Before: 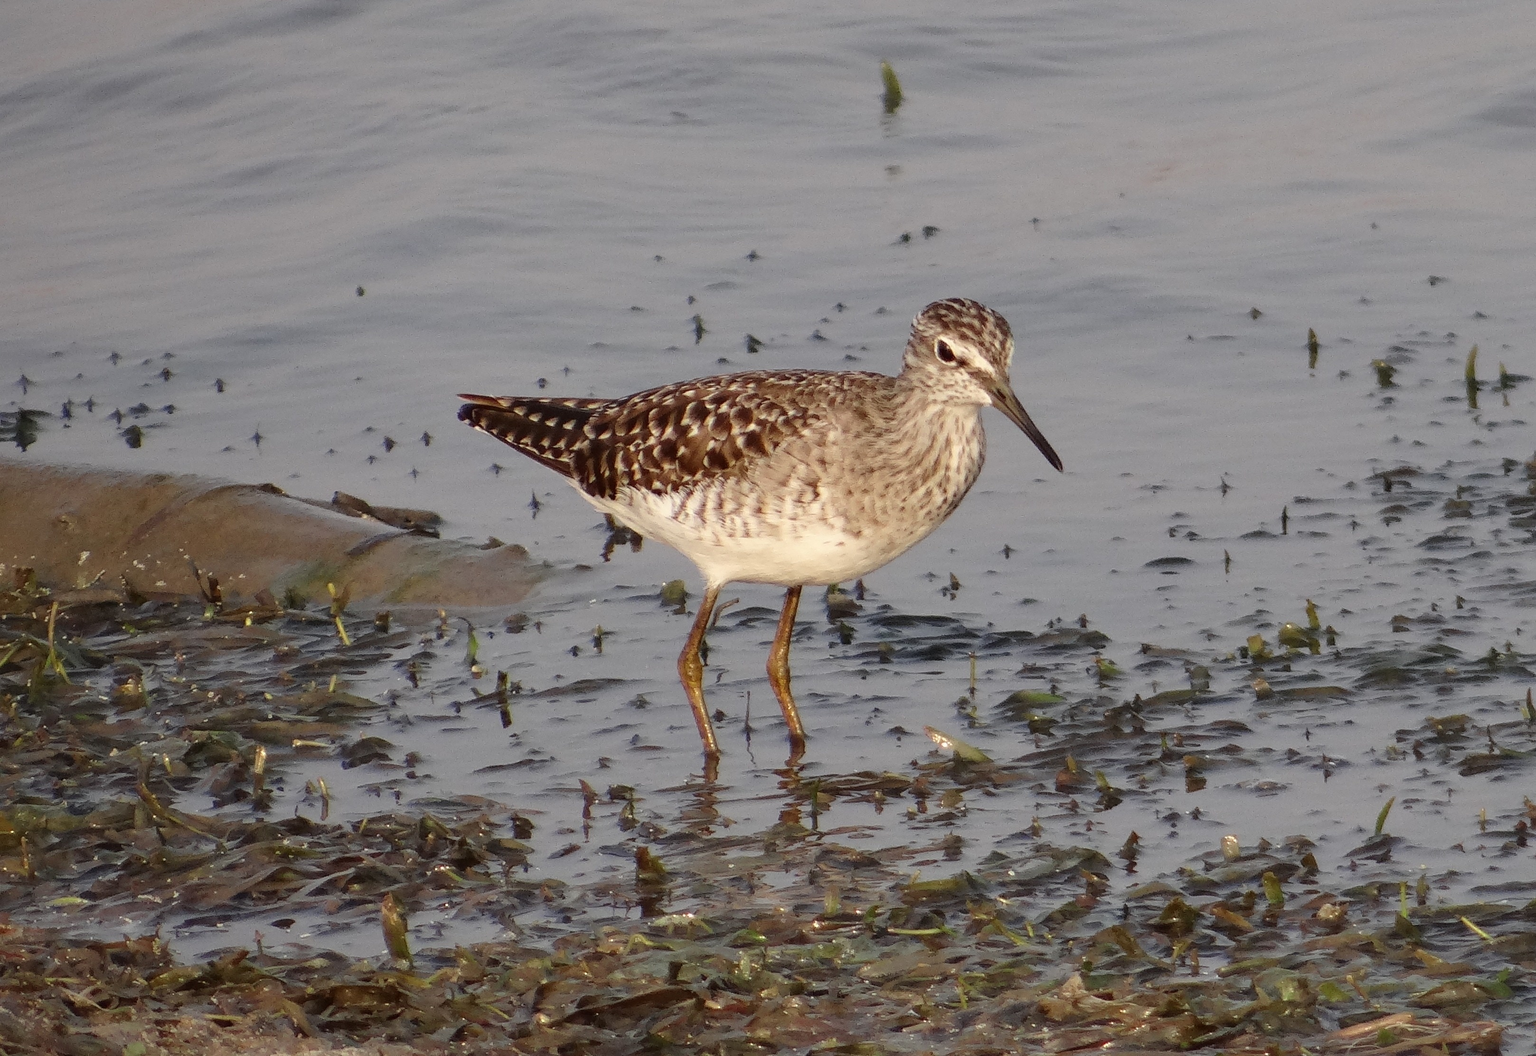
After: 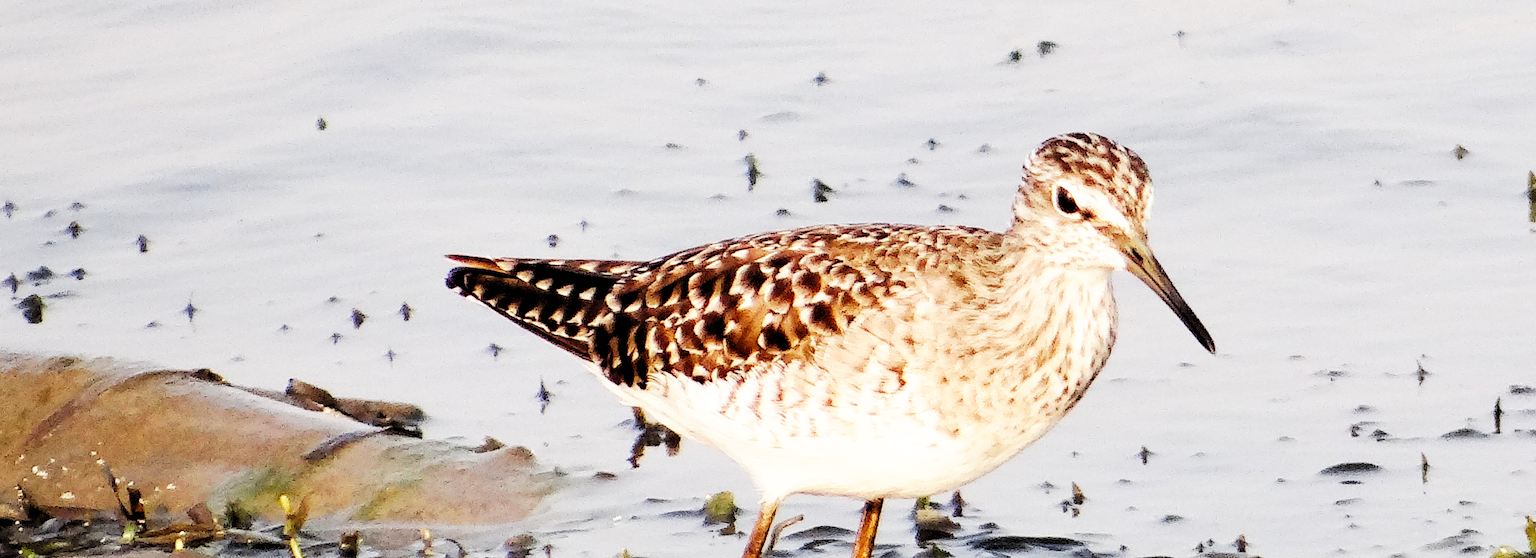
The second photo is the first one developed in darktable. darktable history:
base curve: curves: ch0 [(0, 0) (0.007, 0.004) (0.027, 0.03) (0.046, 0.07) (0.207, 0.54) (0.442, 0.872) (0.673, 0.972) (1, 1)], preserve colors none
rgb levels: levels [[0.013, 0.434, 0.89], [0, 0.5, 1], [0, 0.5, 1]]
crop: left 7.036%, top 18.398%, right 14.379%, bottom 40.043%
vibrance: on, module defaults
